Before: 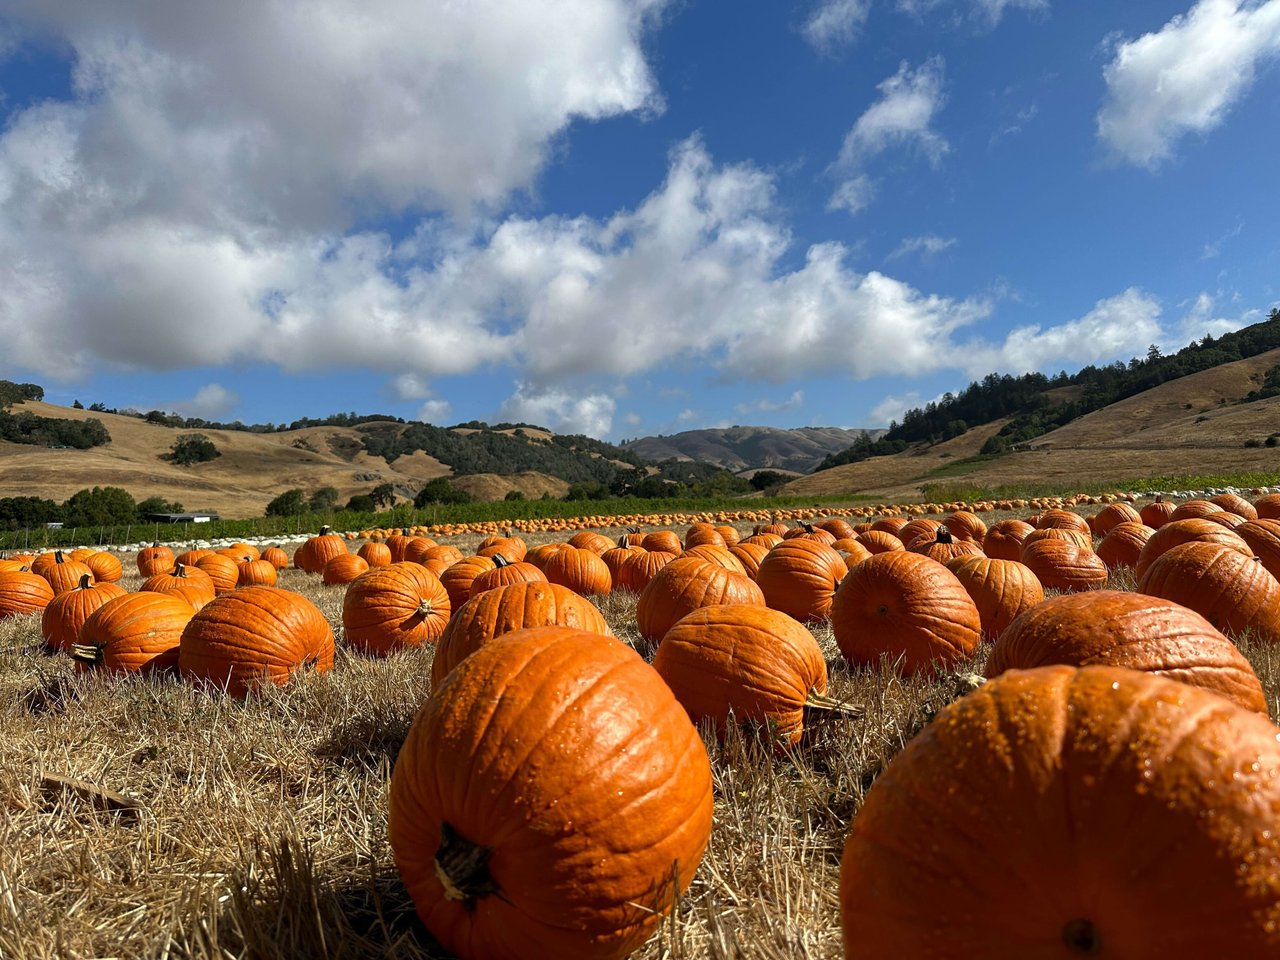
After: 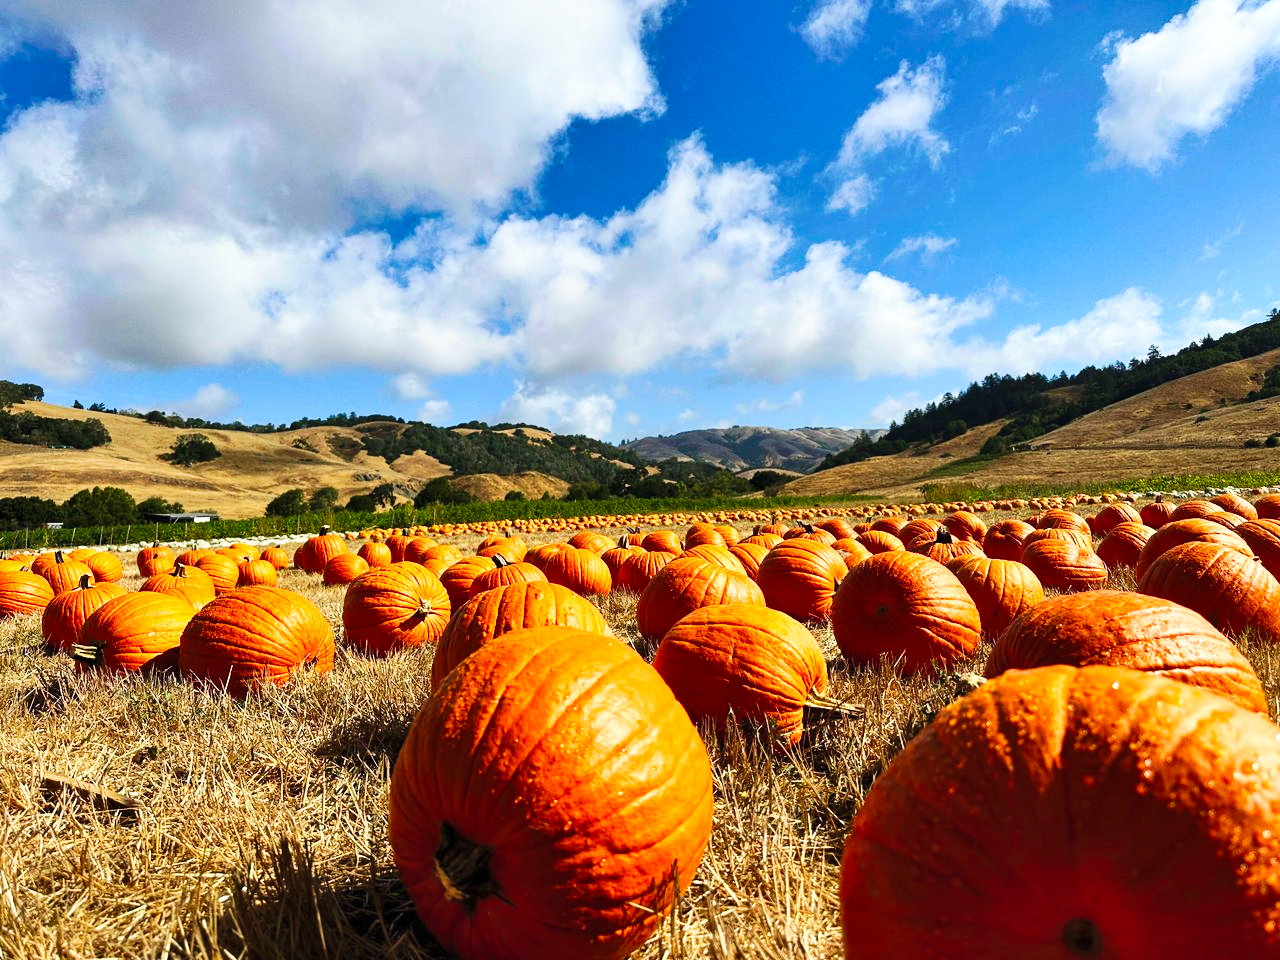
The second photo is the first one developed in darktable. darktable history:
contrast brightness saturation: contrast 0.204, brightness 0.161, saturation 0.227
base curve: curves: ch0 [(0, 0) (0.032, 0.025) (0.121, 0.166) (0.206, 0.329) (0.605, 0.79) (1, 1)], preserve colors none
shadows and highlights: low approximation 0.01, soften with gaussian
velvia: on, module defaults
